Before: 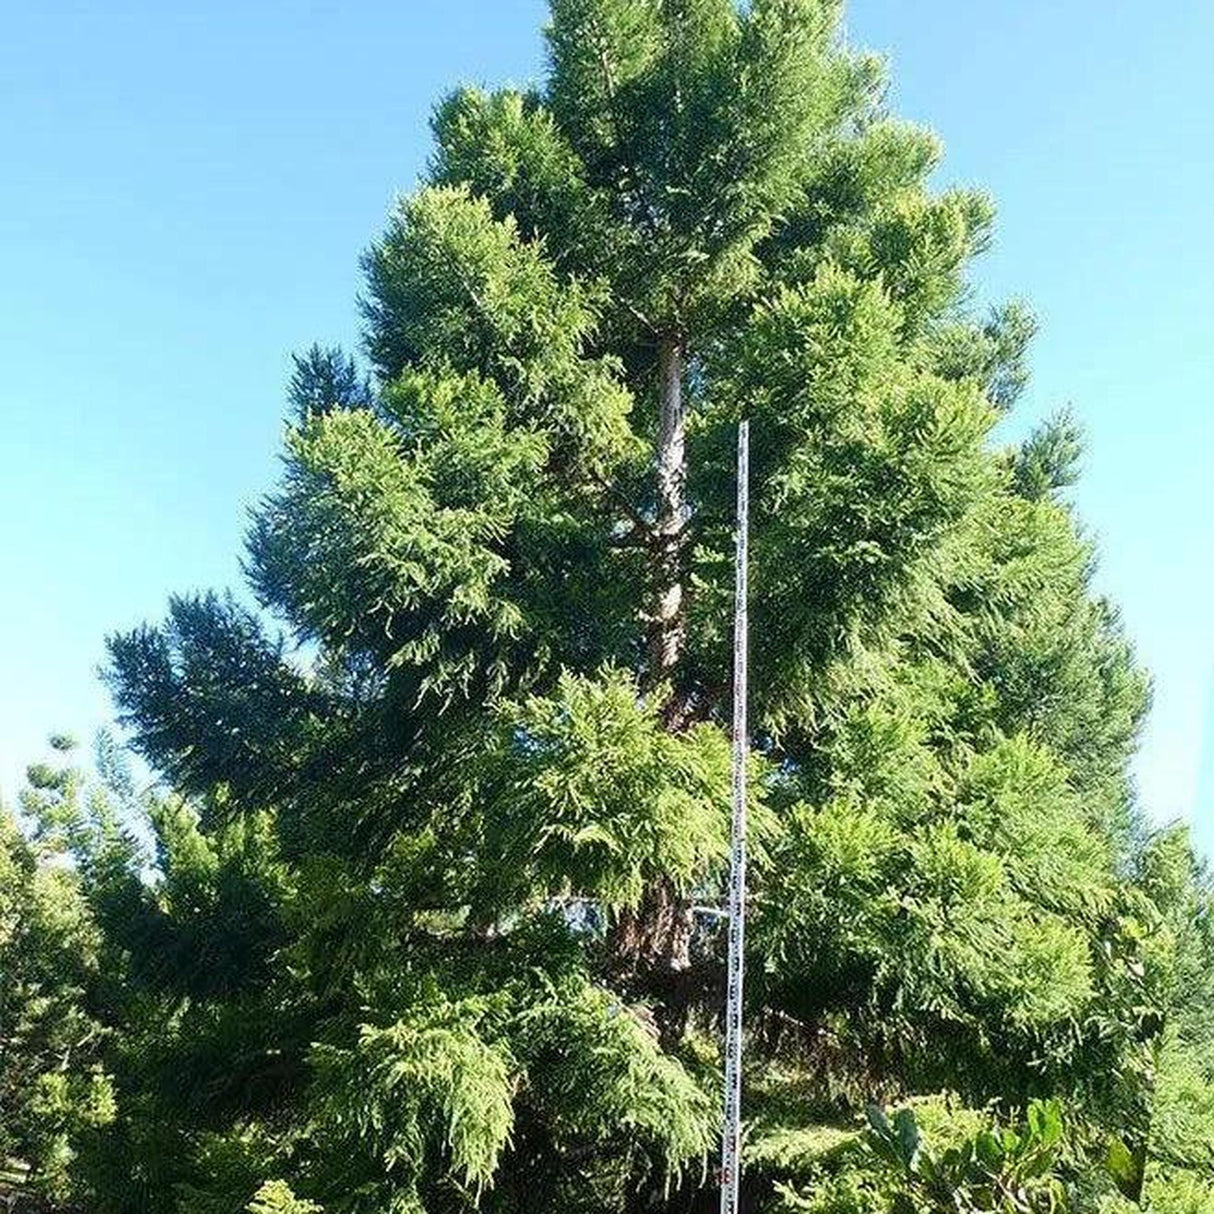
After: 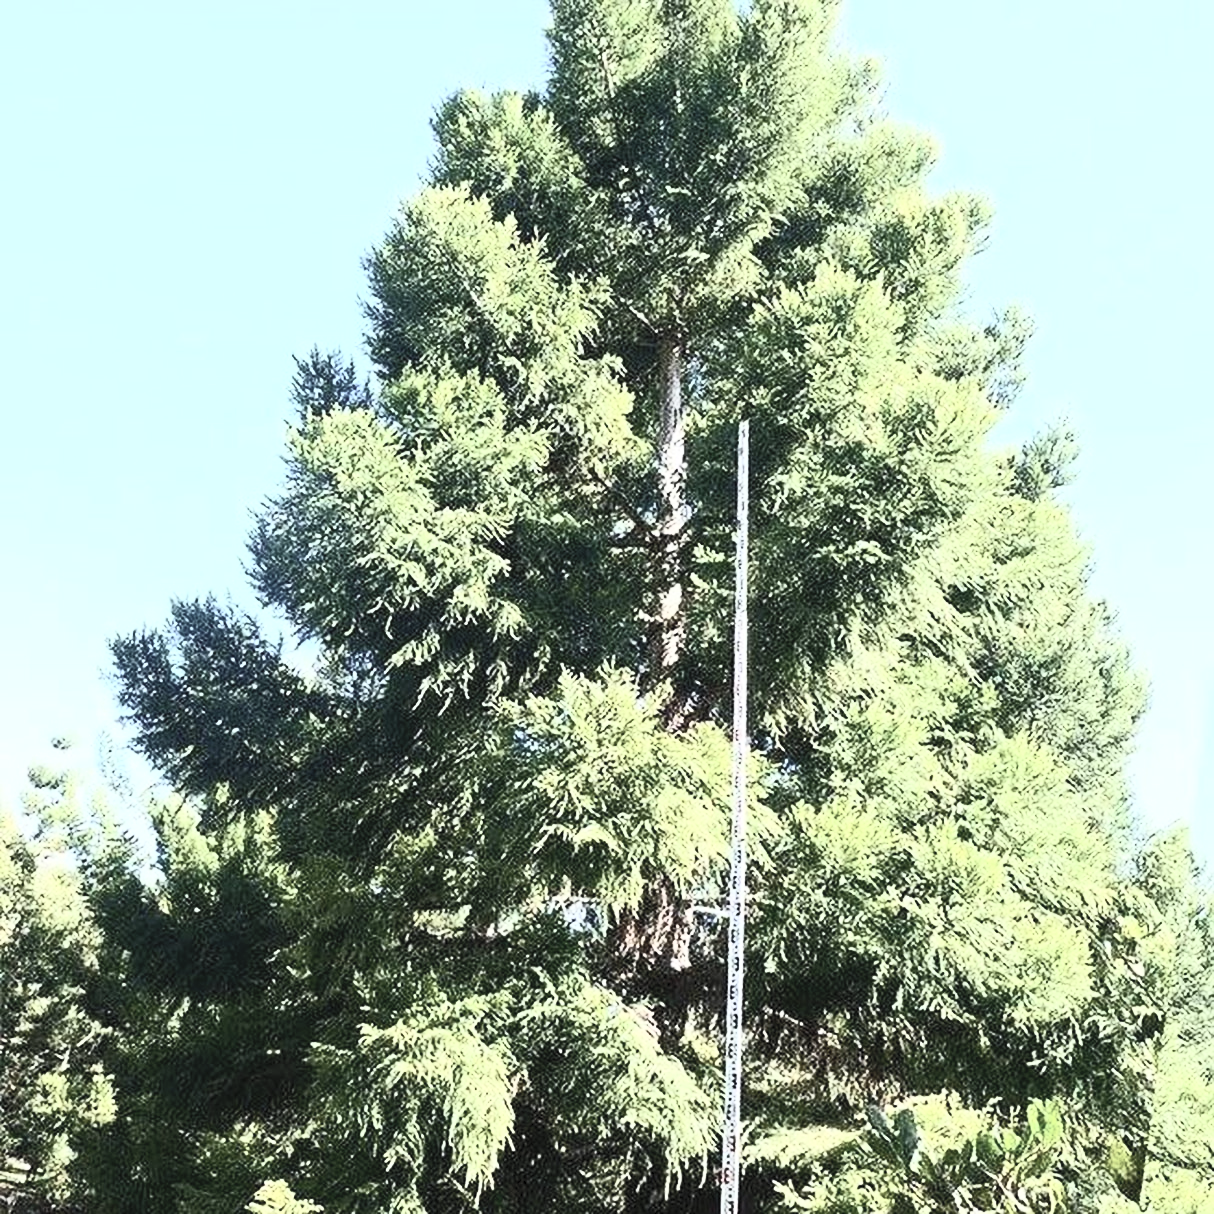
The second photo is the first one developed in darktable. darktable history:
contrast brightness saturation: contrast 0.57, brightness 0.57, saturation -0.34
